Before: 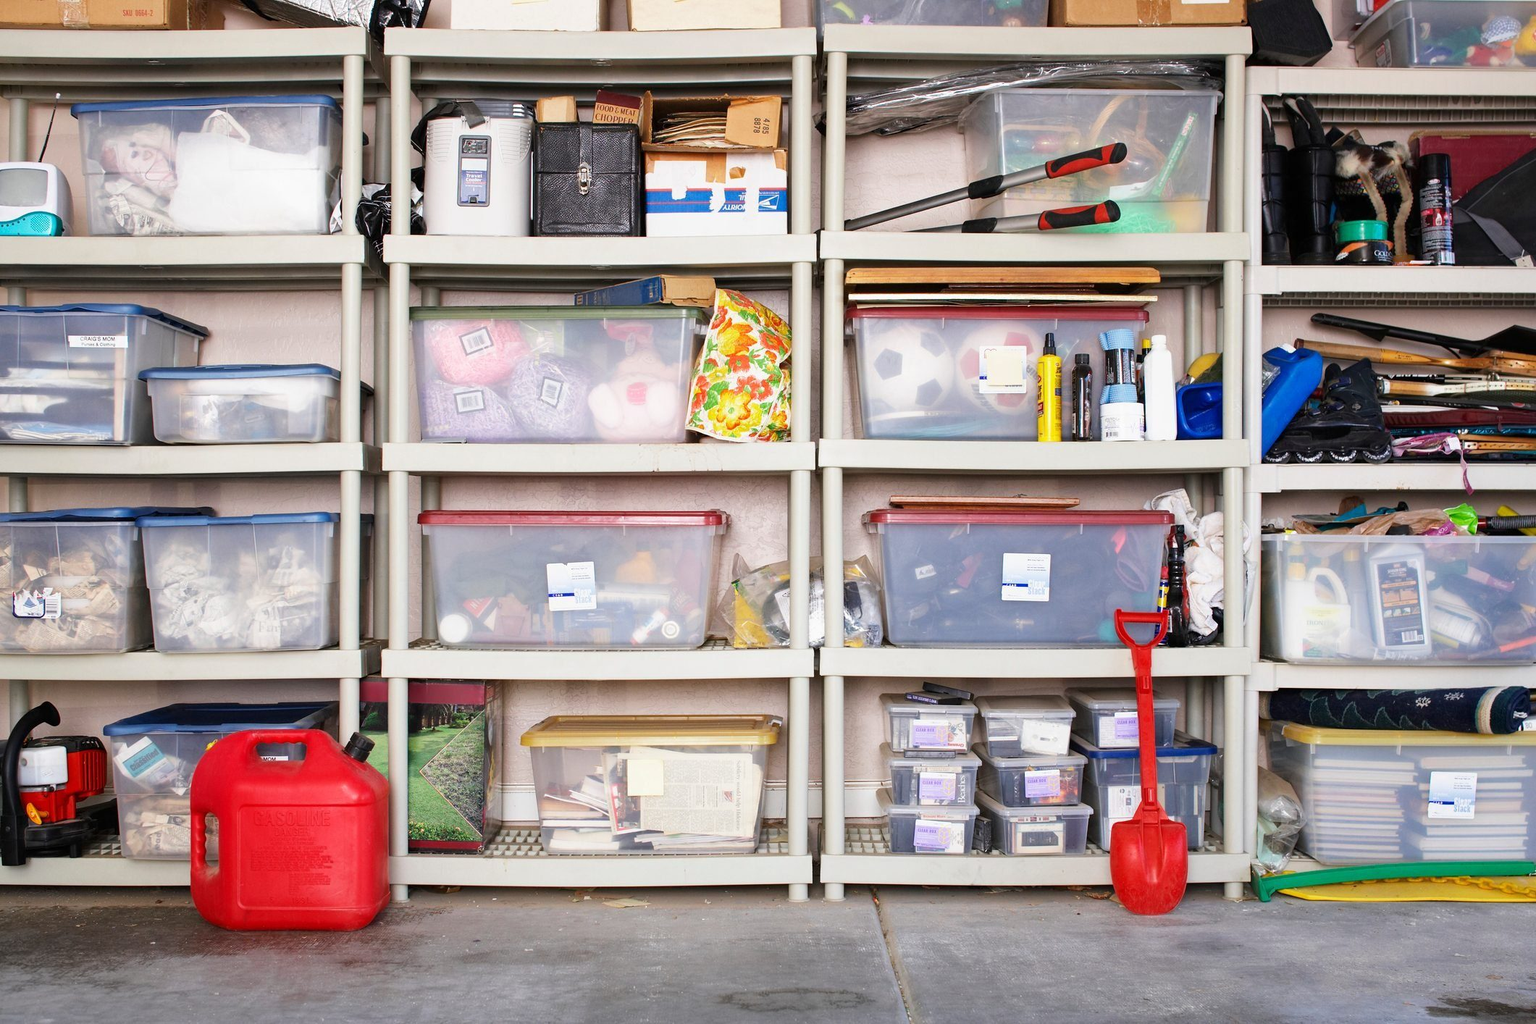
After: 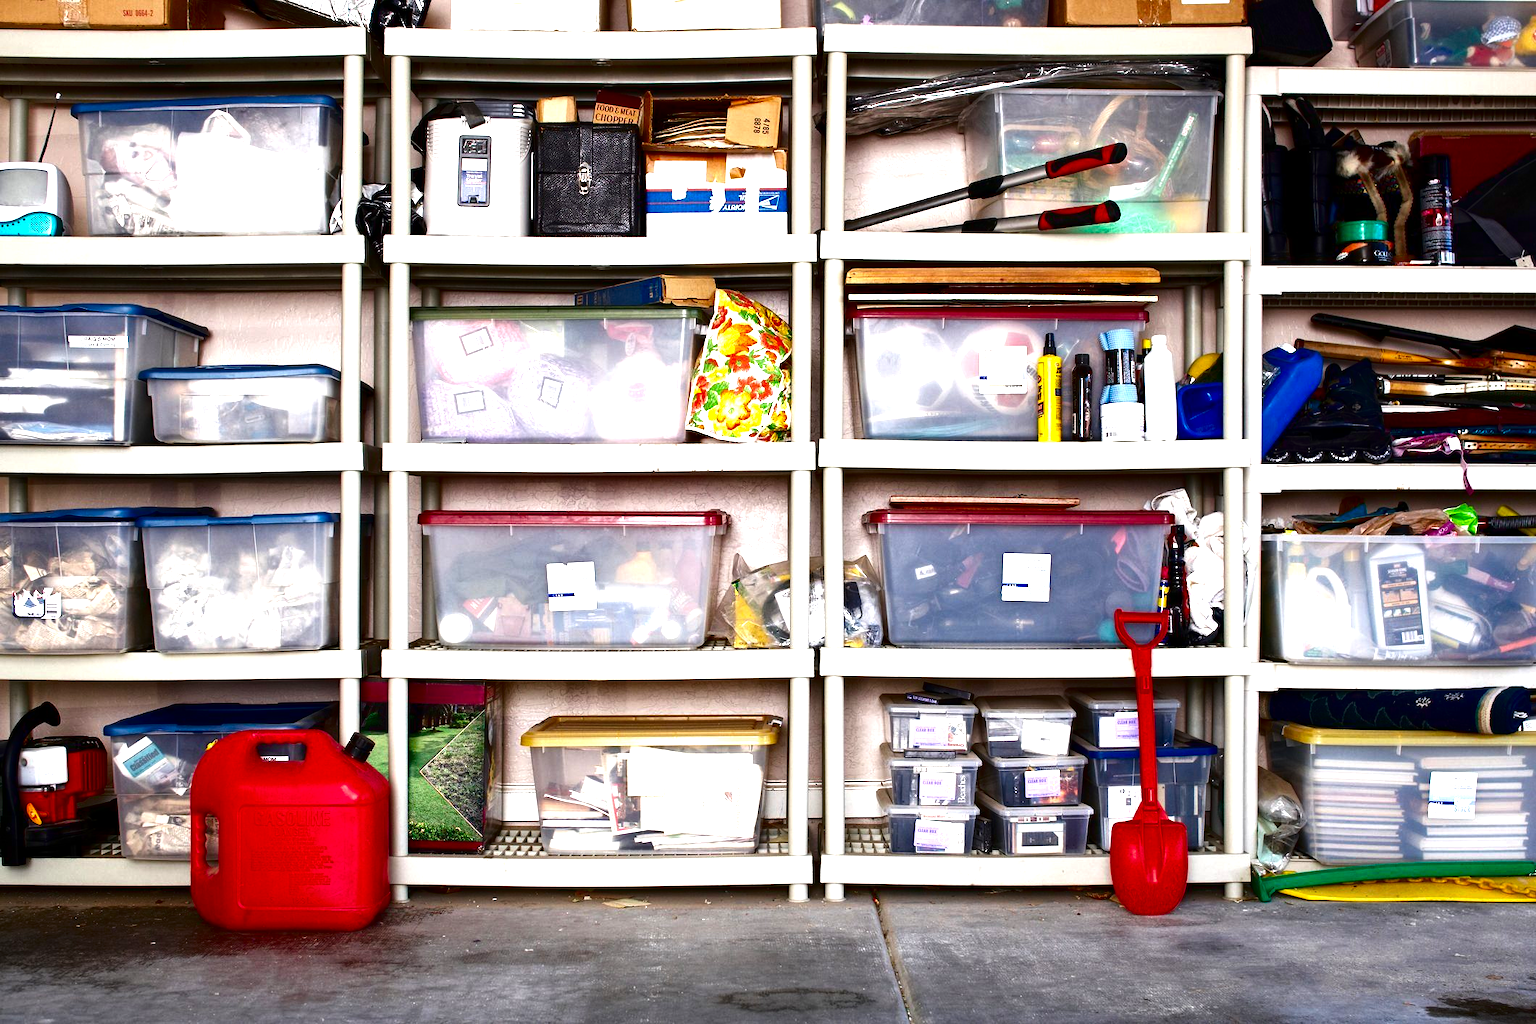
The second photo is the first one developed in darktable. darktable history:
contrast brightness saturation: contrast 0.088, brightness -0.582, saturation 0.174
exposure: black level correction 0, exposure 0.695 EV, compensate highlight preservation false
